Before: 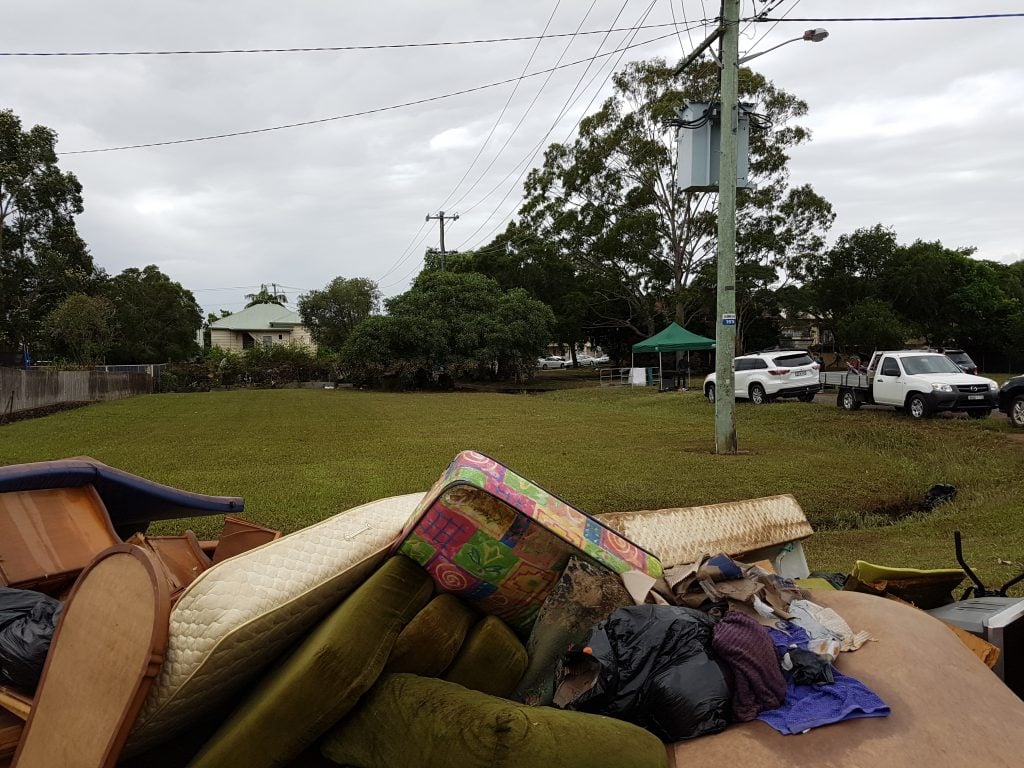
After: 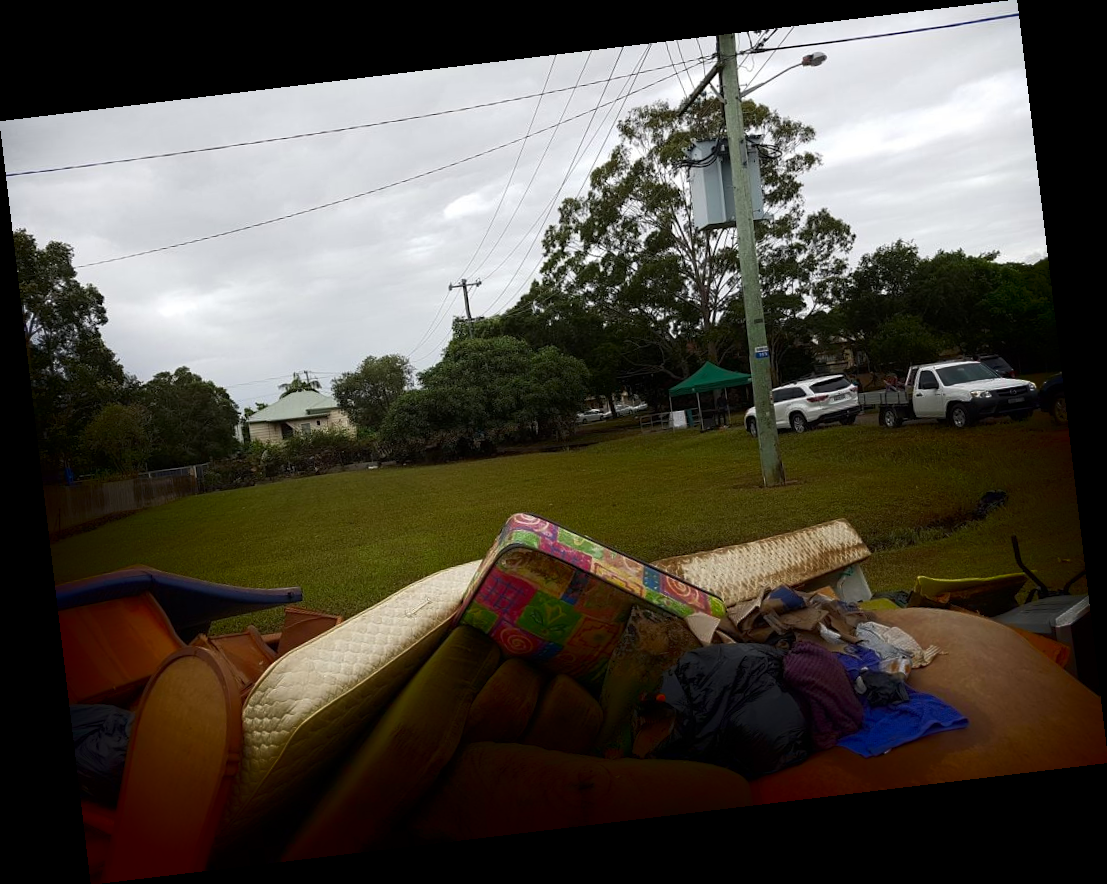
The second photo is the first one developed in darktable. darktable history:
tone equalizer: on, module defaults
shadows and highlights: shadows -88.03, highlights -35.45, shadows color adjustment 99.15%, highlights color adjustment 0%, soften with gaussian
rotate and perspective: rotation -6.83°, automatic cropping off
